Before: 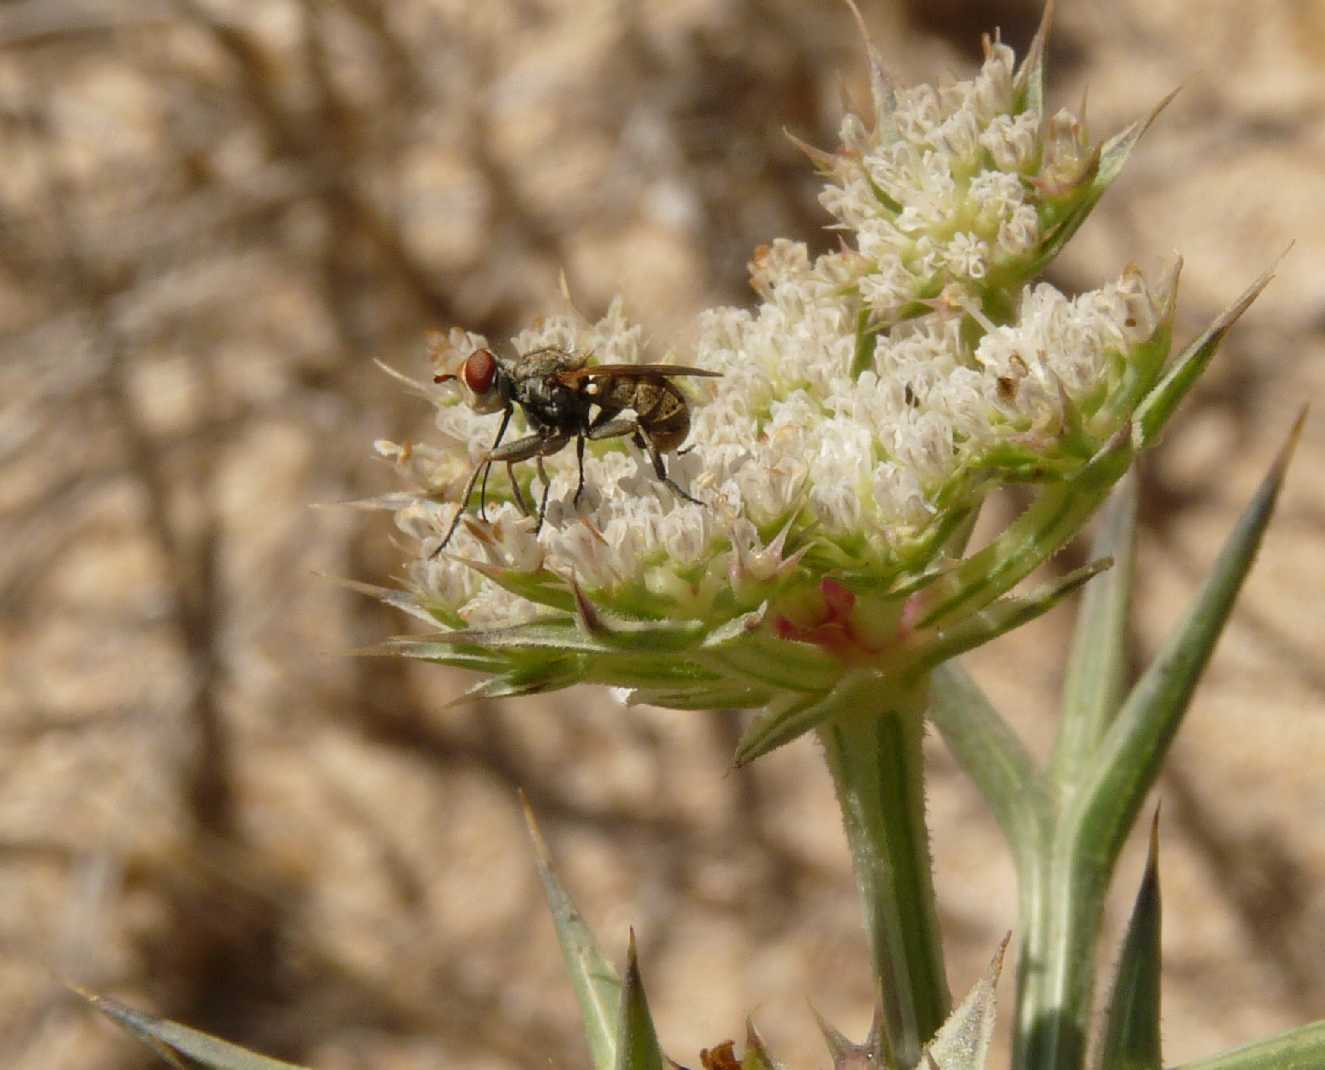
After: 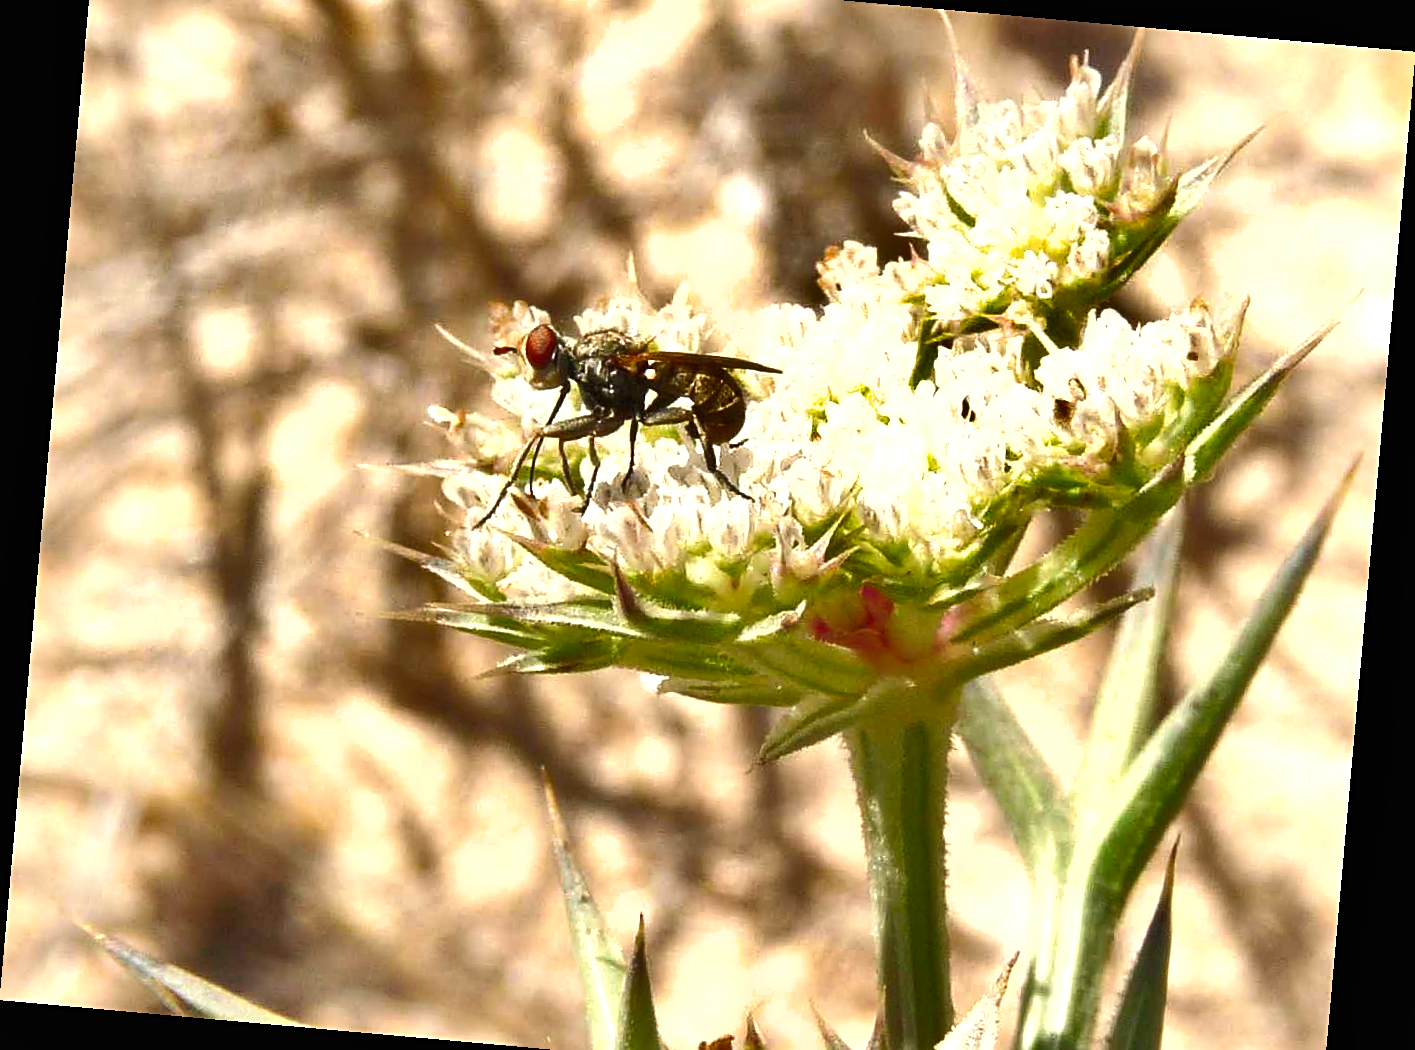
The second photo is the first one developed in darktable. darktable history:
crop and rotate: top 5.609%, bottom 5.609%
shadows and highlights: shadows 60, highlights -60.23, soften with gaussian
exposure: black level correction 0, exposure 1.388 EV, compensate exposure bias true, compensate highlight preservation false
rotate and perspective: rotation 5.12°, automatic cropping off
sharpen: on, module defaults
